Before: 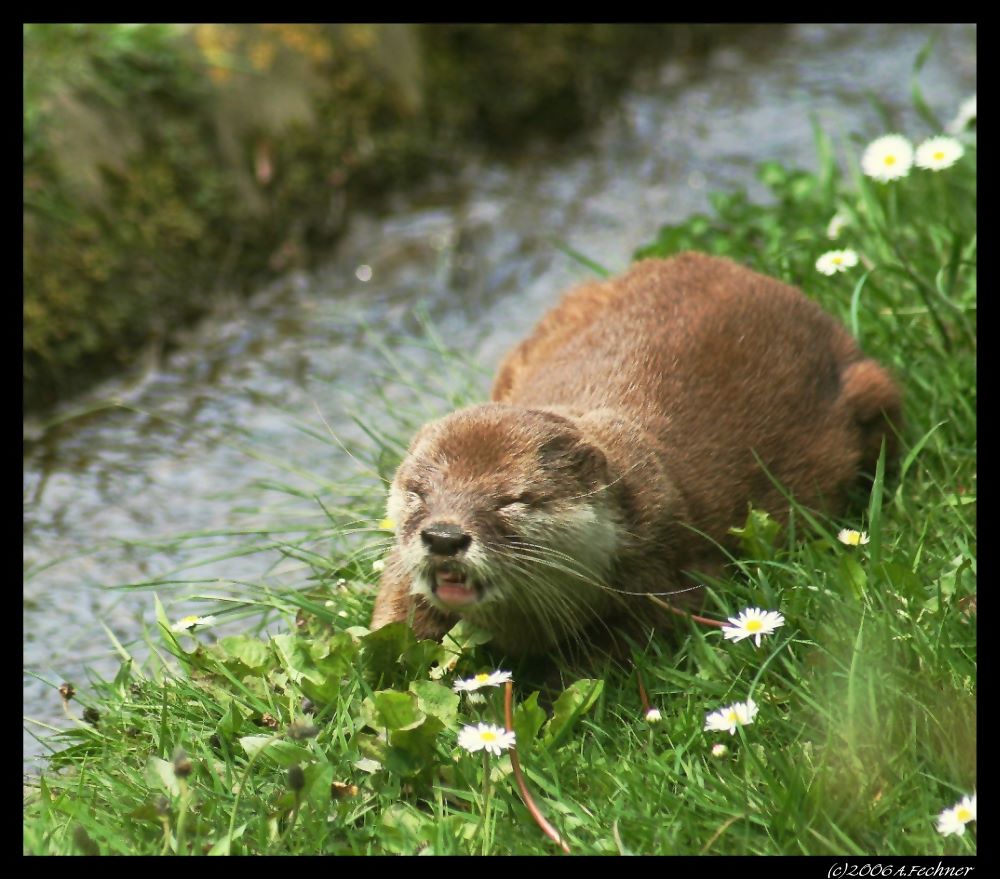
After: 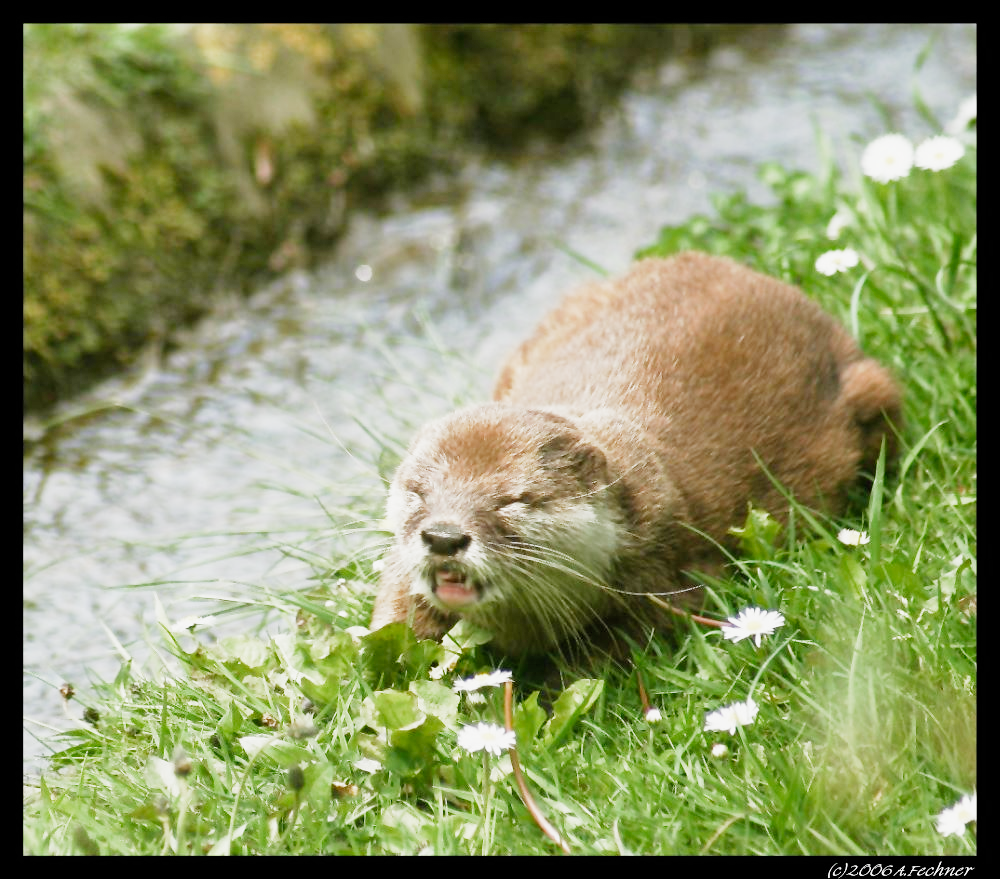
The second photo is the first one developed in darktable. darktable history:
filmic rgb: black relative exposure -7.65 EV, white relative exposure 4.56 EV, hardness 3.61, contrast 1.049, preserve chrominance no, color science v5 (2021)
exposure: exposure 1.251 EV, compensate highlight preservation false
